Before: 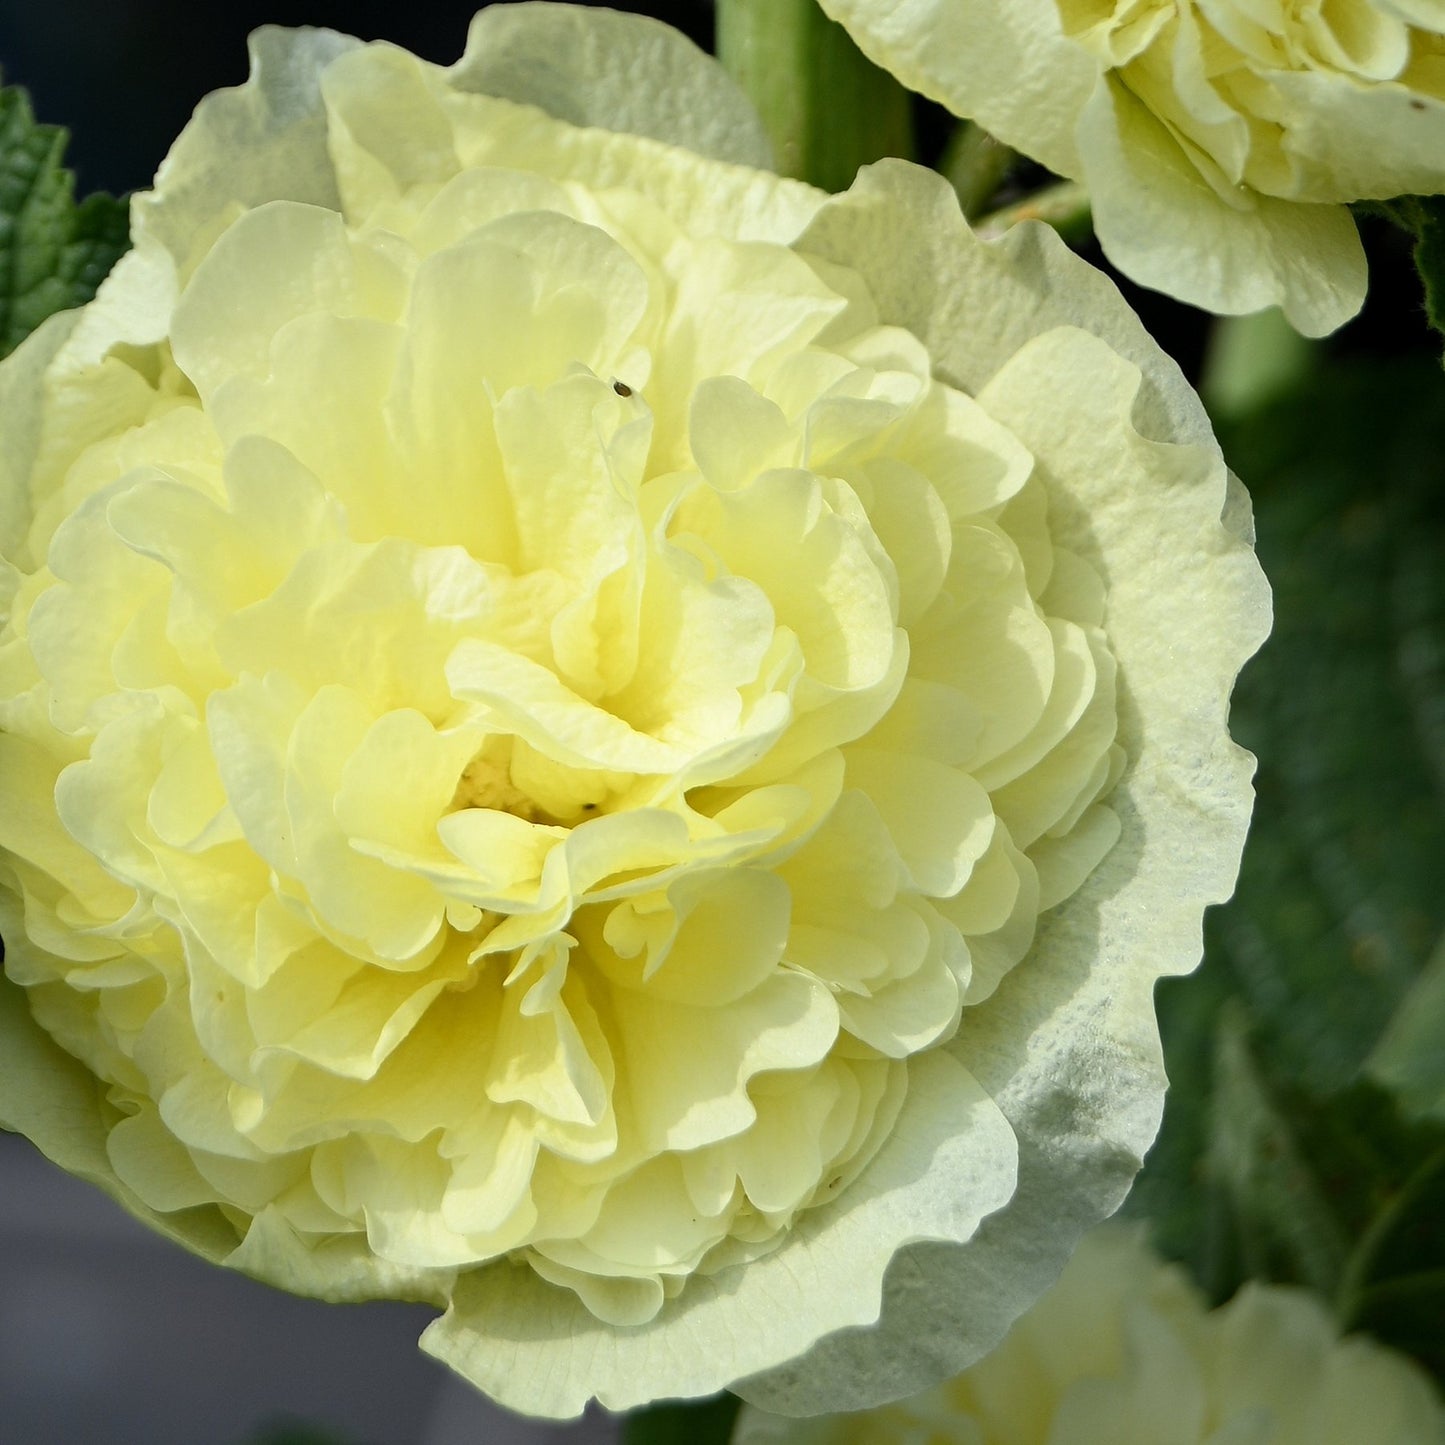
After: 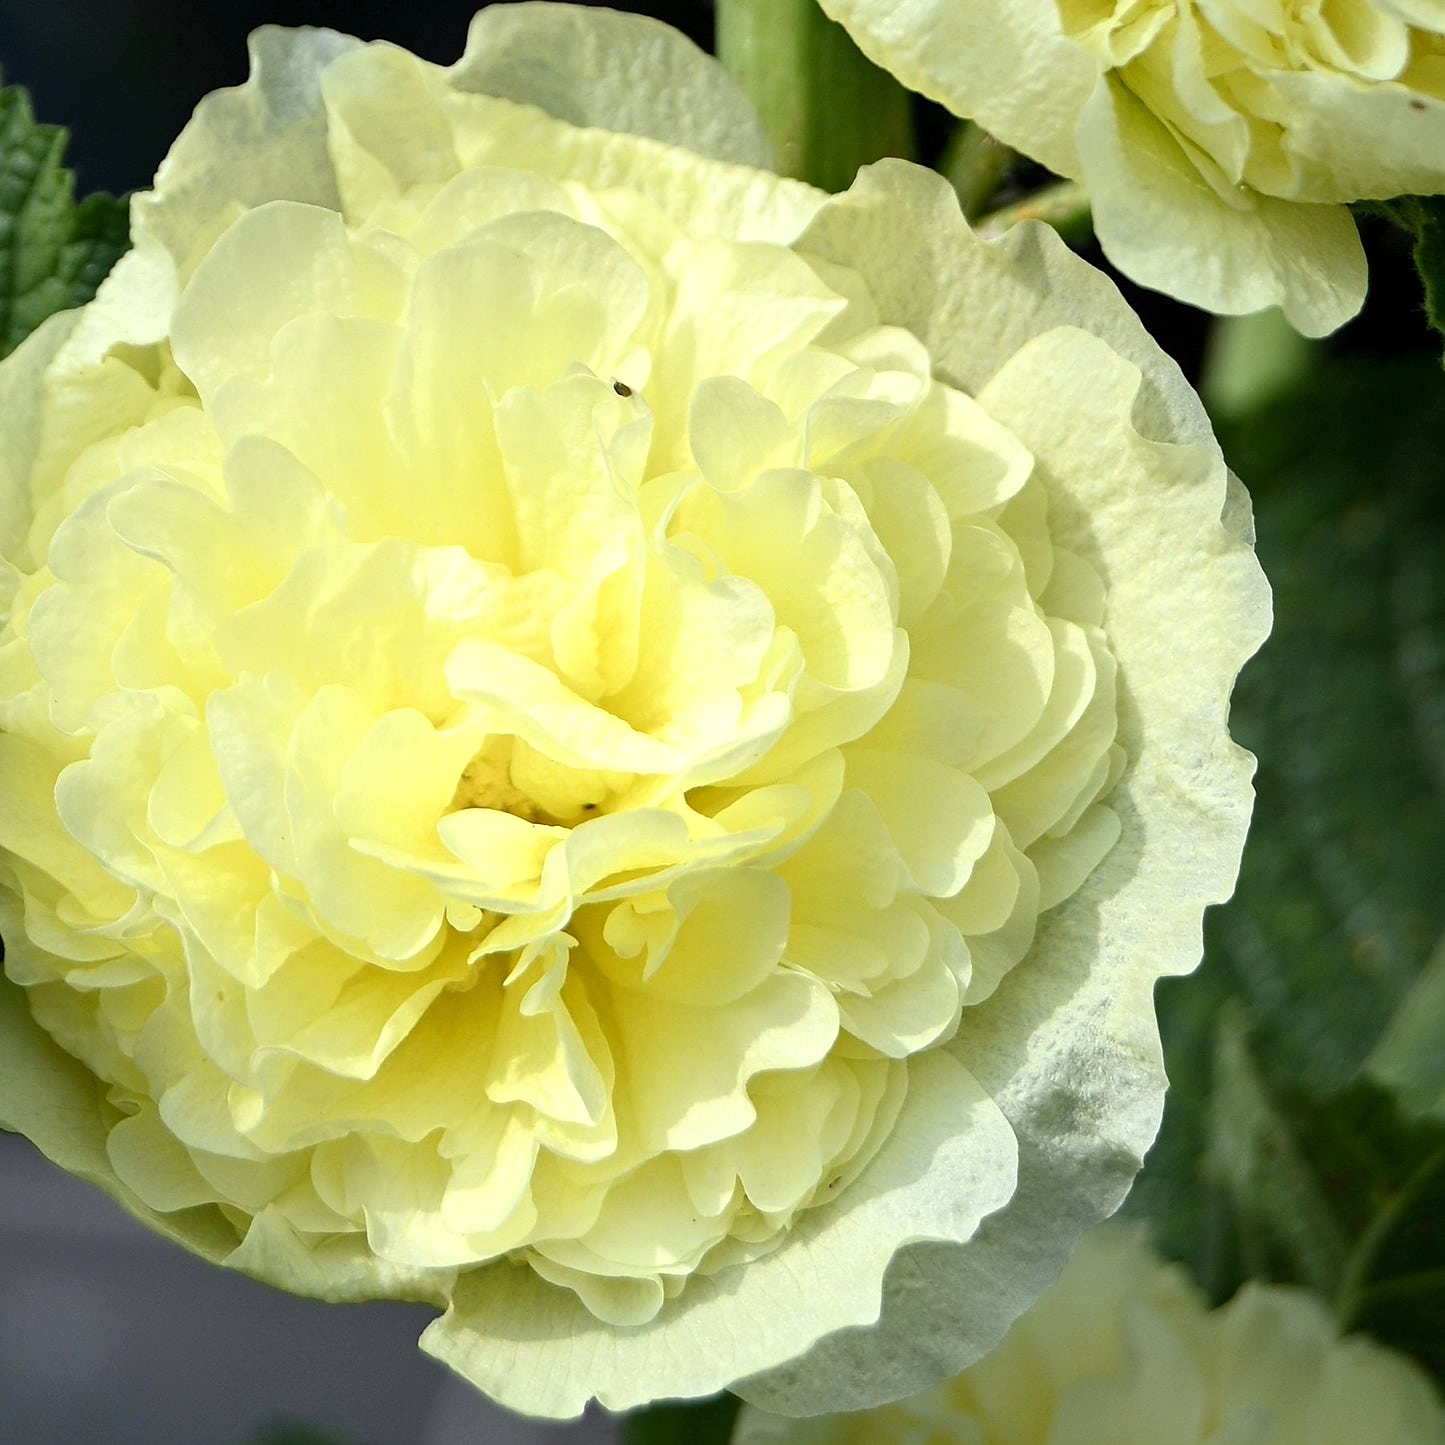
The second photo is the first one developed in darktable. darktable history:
exposure: exposure 0.3 EV, compensate highlight preservation false
sharpen: amount 0.2
tone equalizer: on, module defaults
